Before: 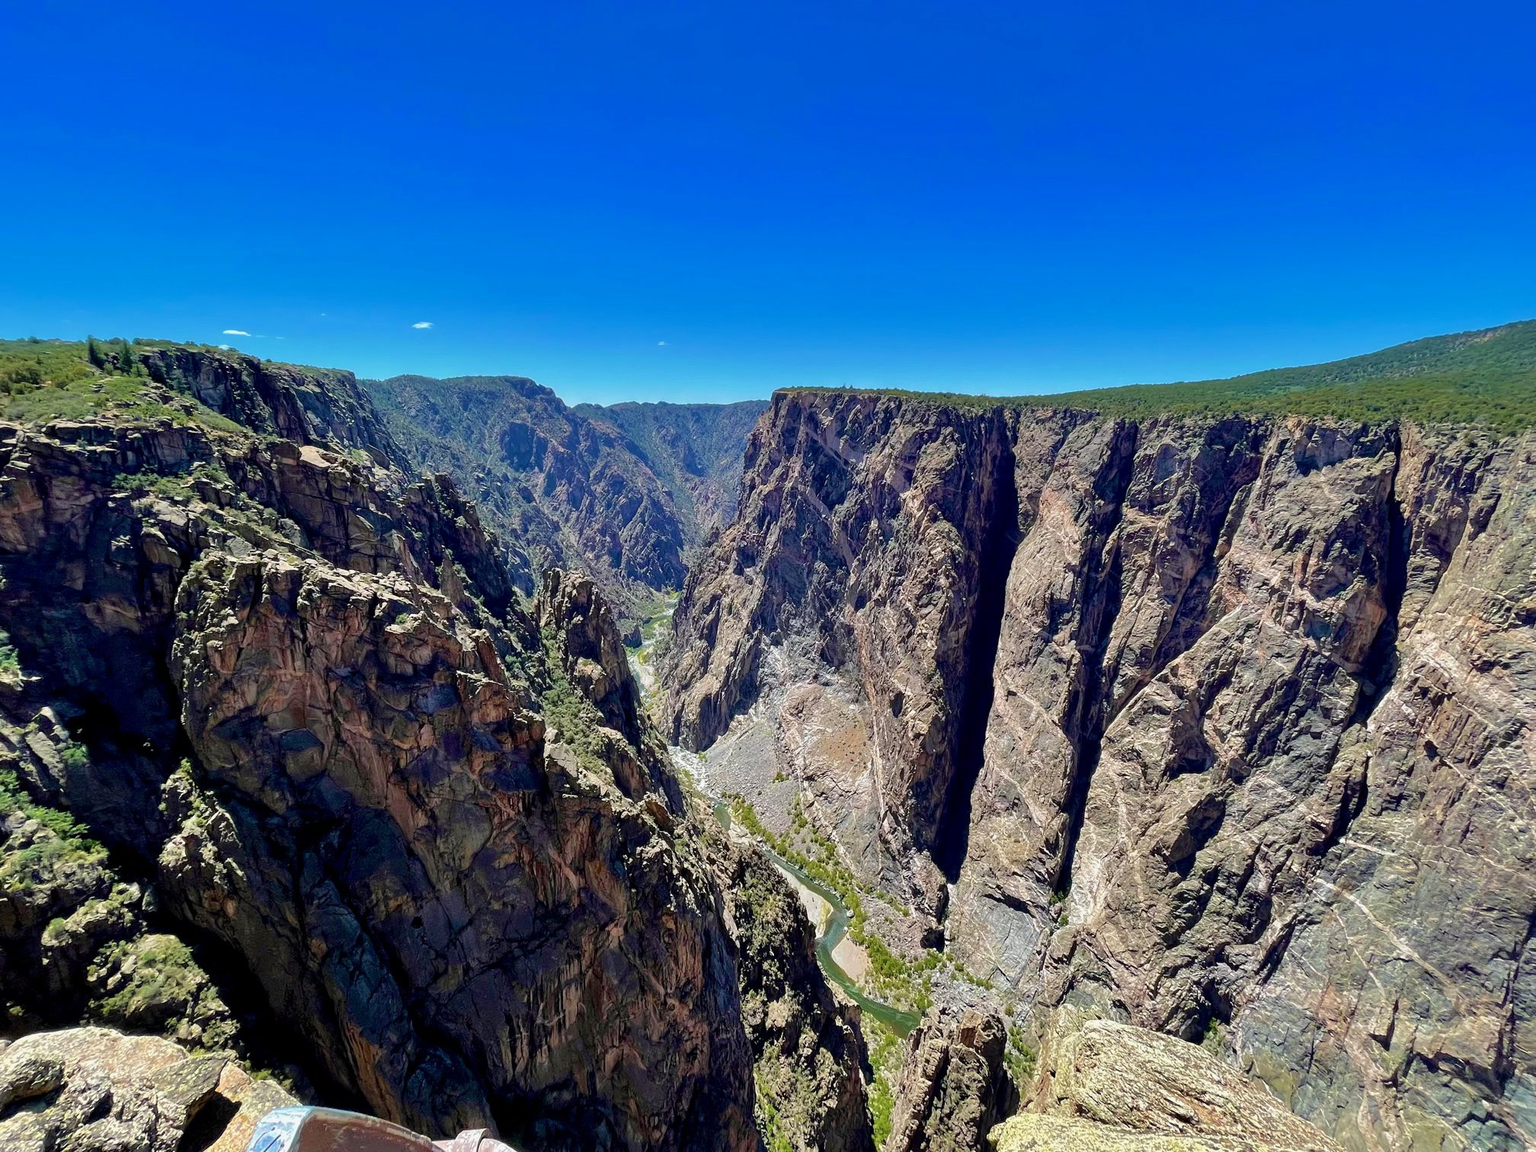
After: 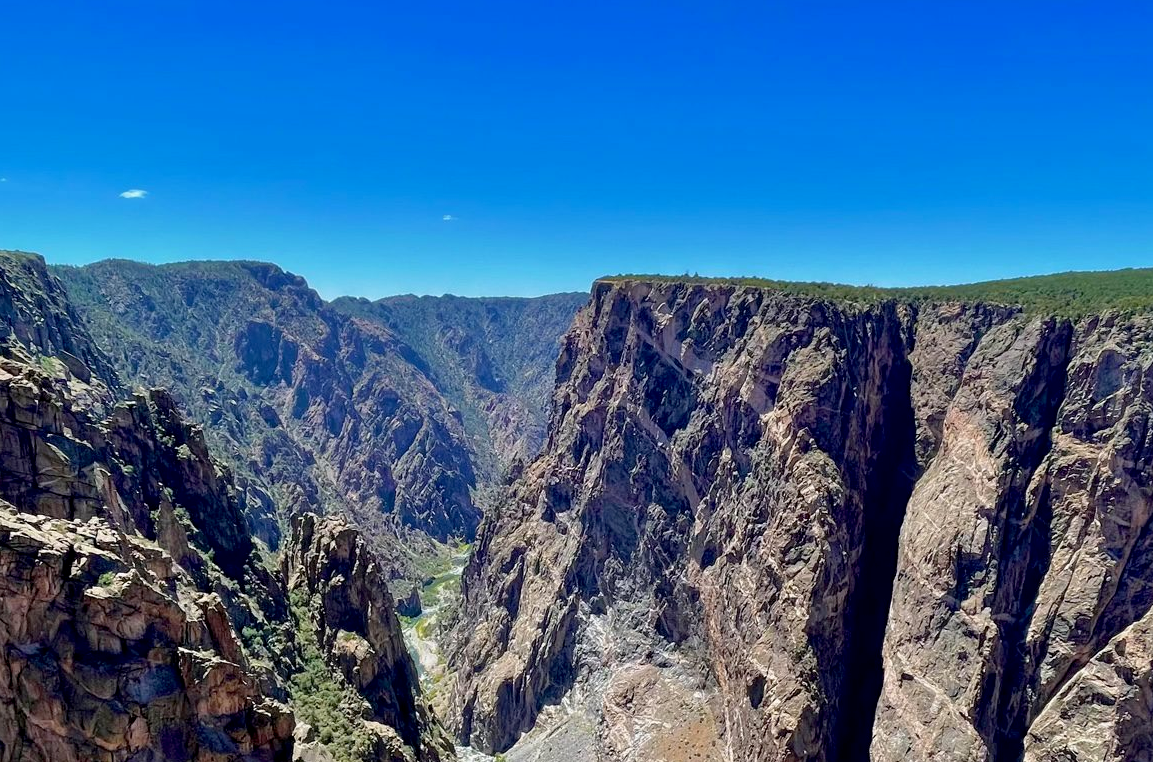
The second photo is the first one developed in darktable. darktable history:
exposure: black level correction 0.004, exposure 0.014 EV, compensate highlight preservation false
crop: left 20.932%, top 15.471%, right 21.848%, bottom 34.081%
